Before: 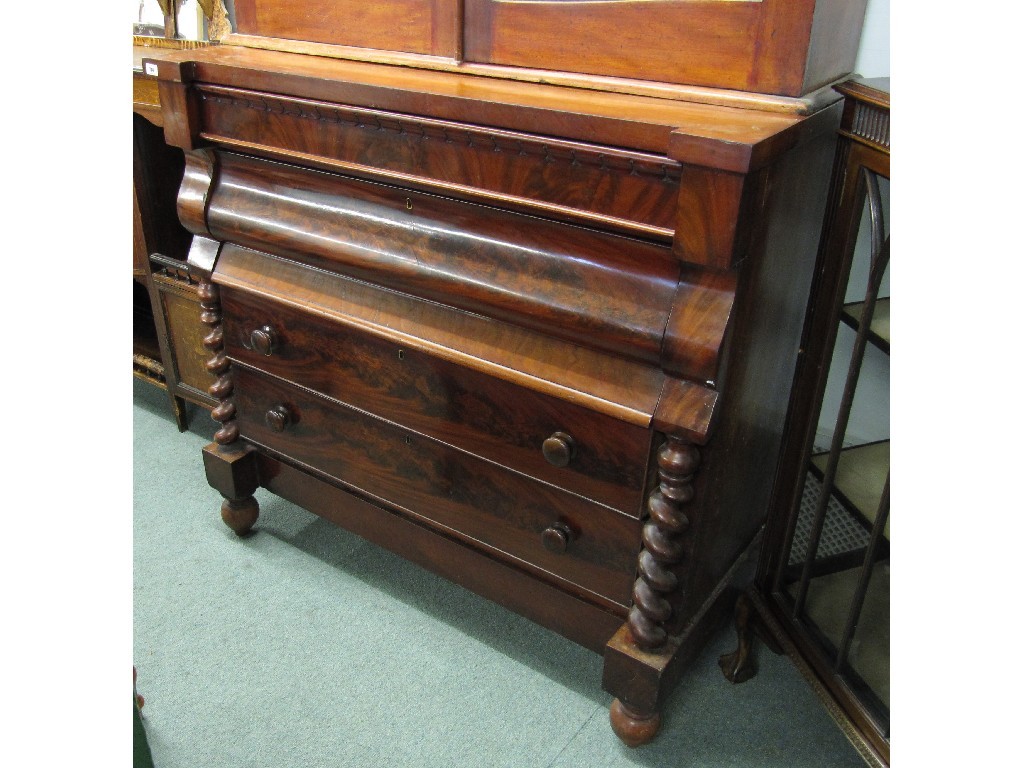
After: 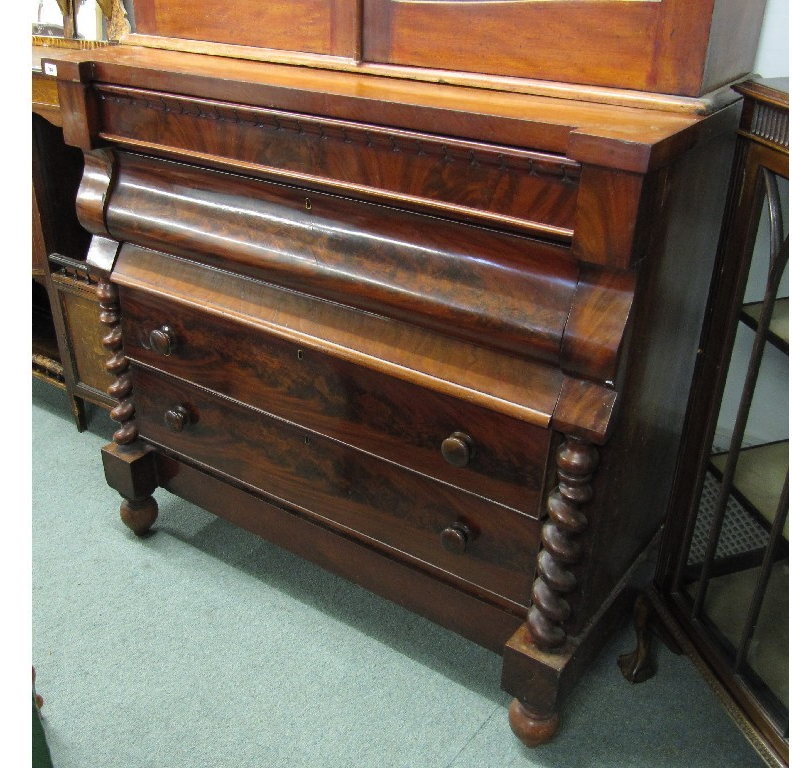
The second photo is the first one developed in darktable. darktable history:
crop: left 9.901%, right 12.736%
